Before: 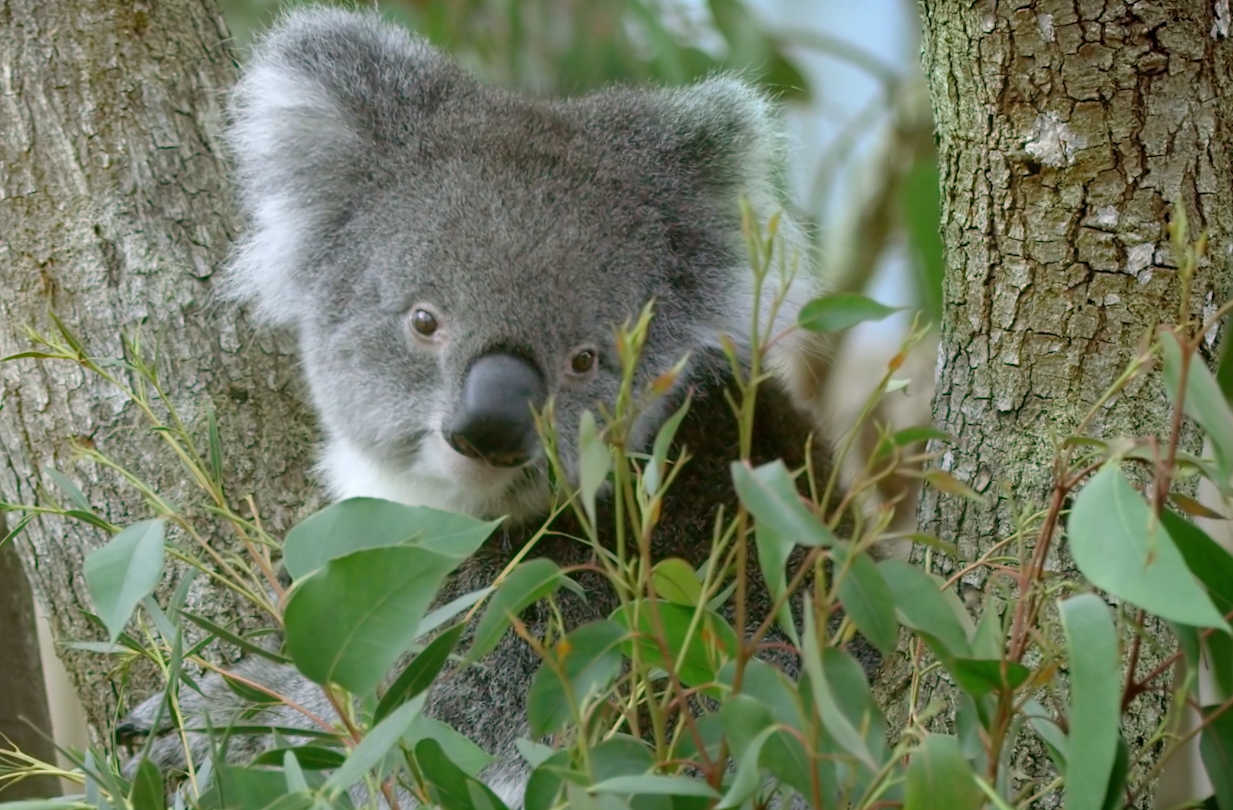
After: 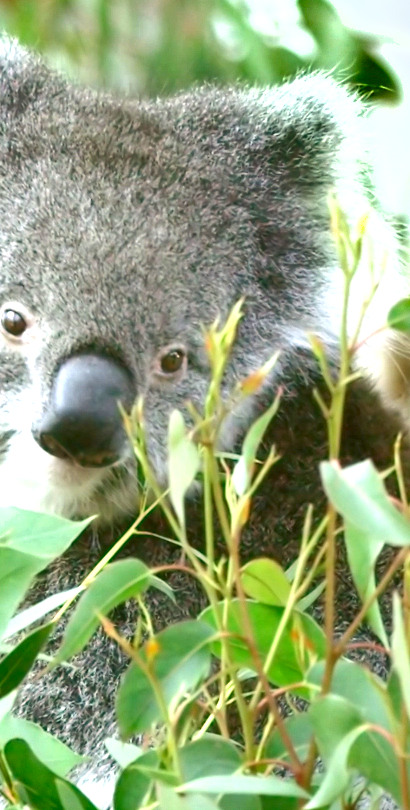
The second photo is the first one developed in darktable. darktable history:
exposure: black level correction 0, exposure 1.7 EV, compensate exposure bias true, compensate highlight preservation false
crop: left 33.36%, right 33.36%
shadows and highlights: soften with gaussian
